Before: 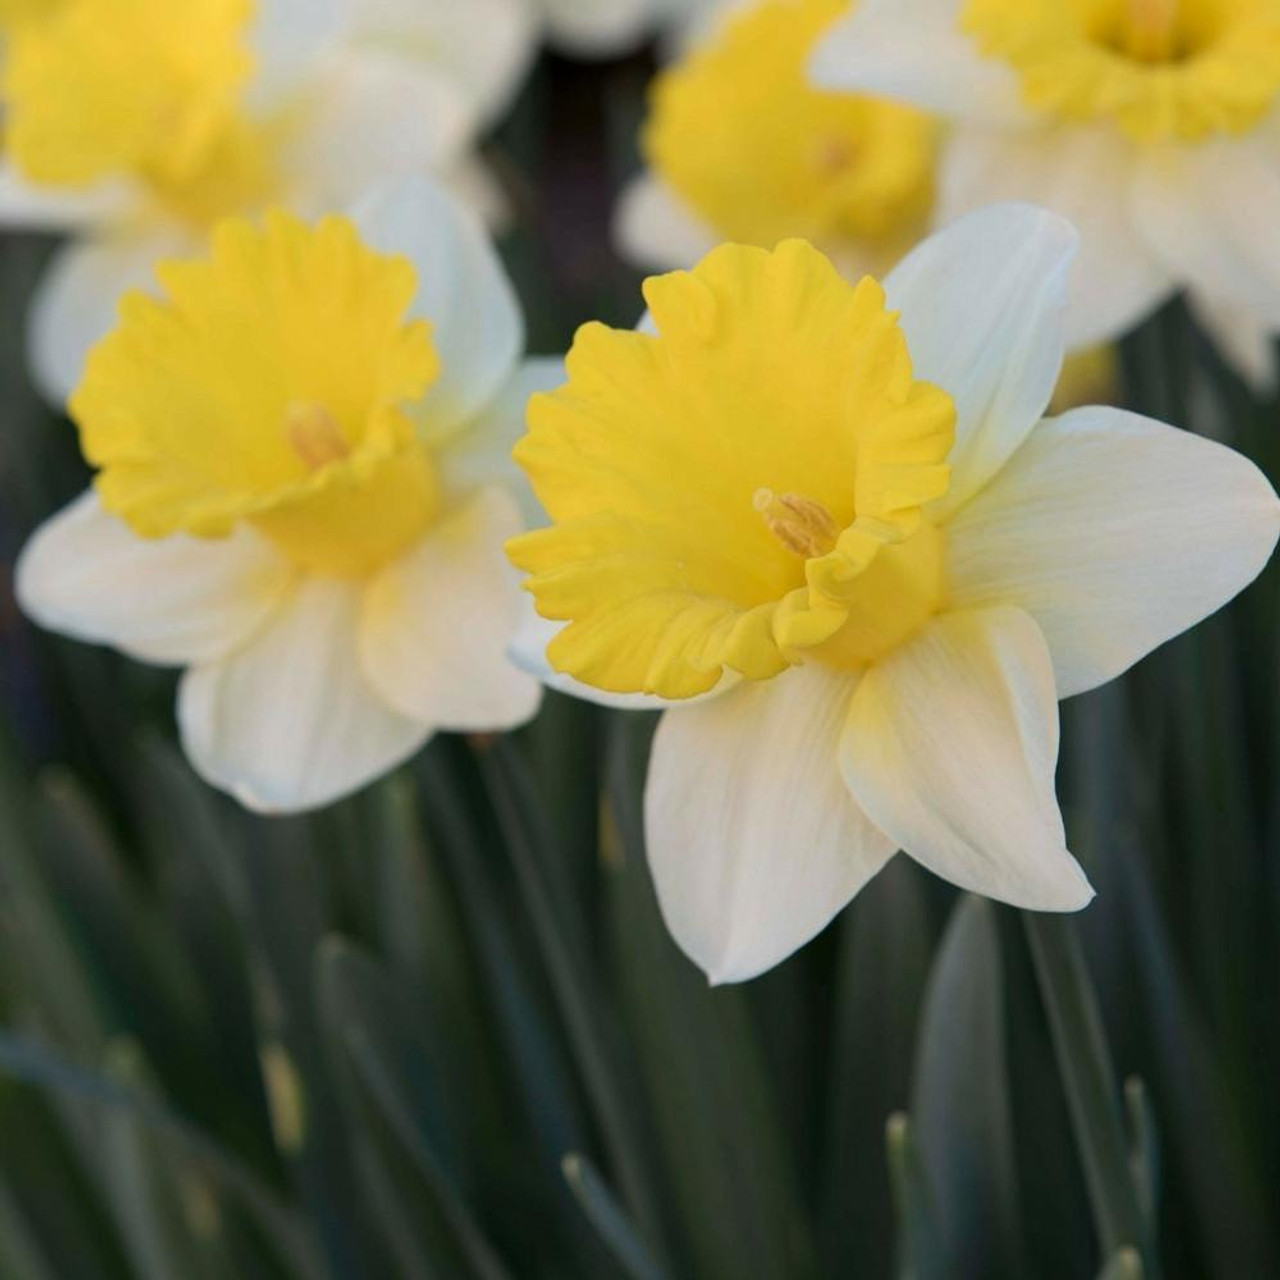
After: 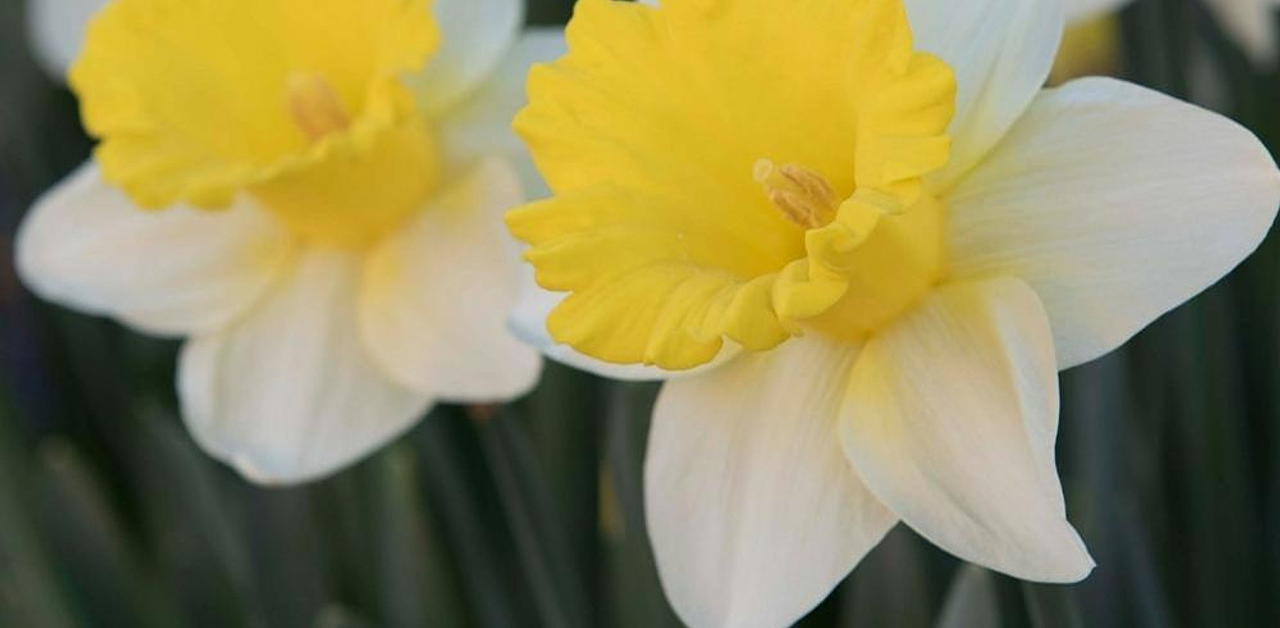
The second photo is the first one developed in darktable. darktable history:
crop and rotate: top 25.732%, bottom 25.186%
sharpen: amount 0.207
